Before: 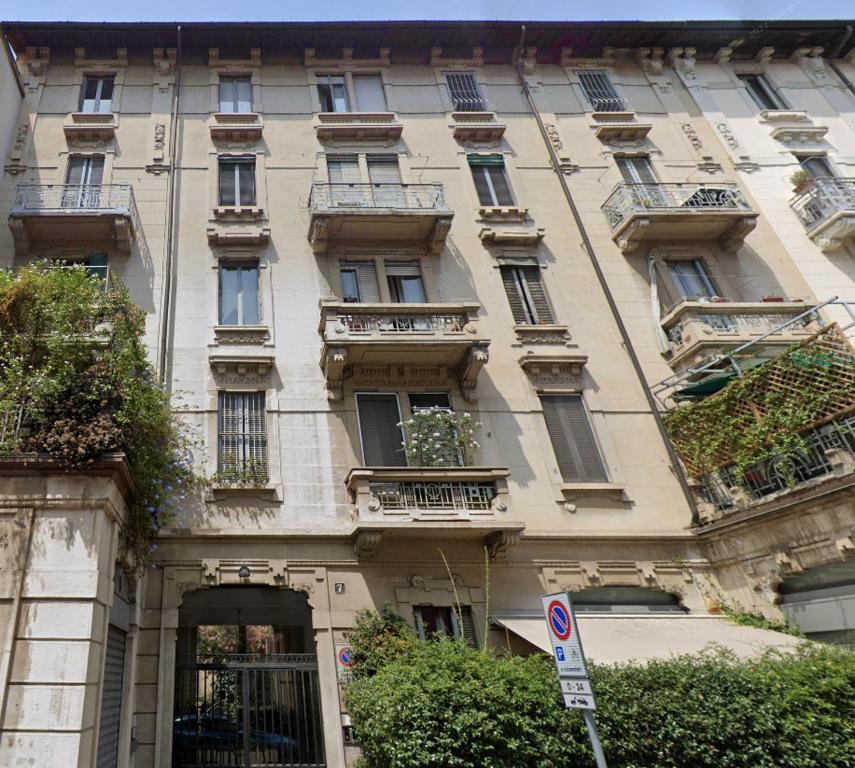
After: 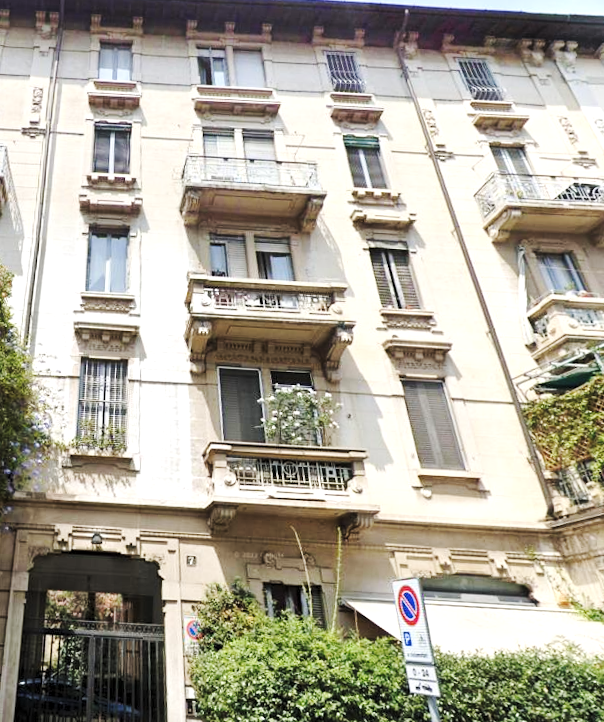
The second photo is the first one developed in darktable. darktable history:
crop and rotate: angle -3.28°, left 14.032%, top 0.041%, right 10.844%, bottom 0.064%
levels: levels [0.062, 0.494, 0.925]
local contrast: mode bilateral grid, contrast 20, coarseness 50, detail 119%, midtone range 0.2
base curve: curves: ch0 [(0, 0.007) (0.028, 0.063) (0.121, 0.311) (0.46, 0.743) (0.859, 0.957) (1, 1)], preserve colors none
